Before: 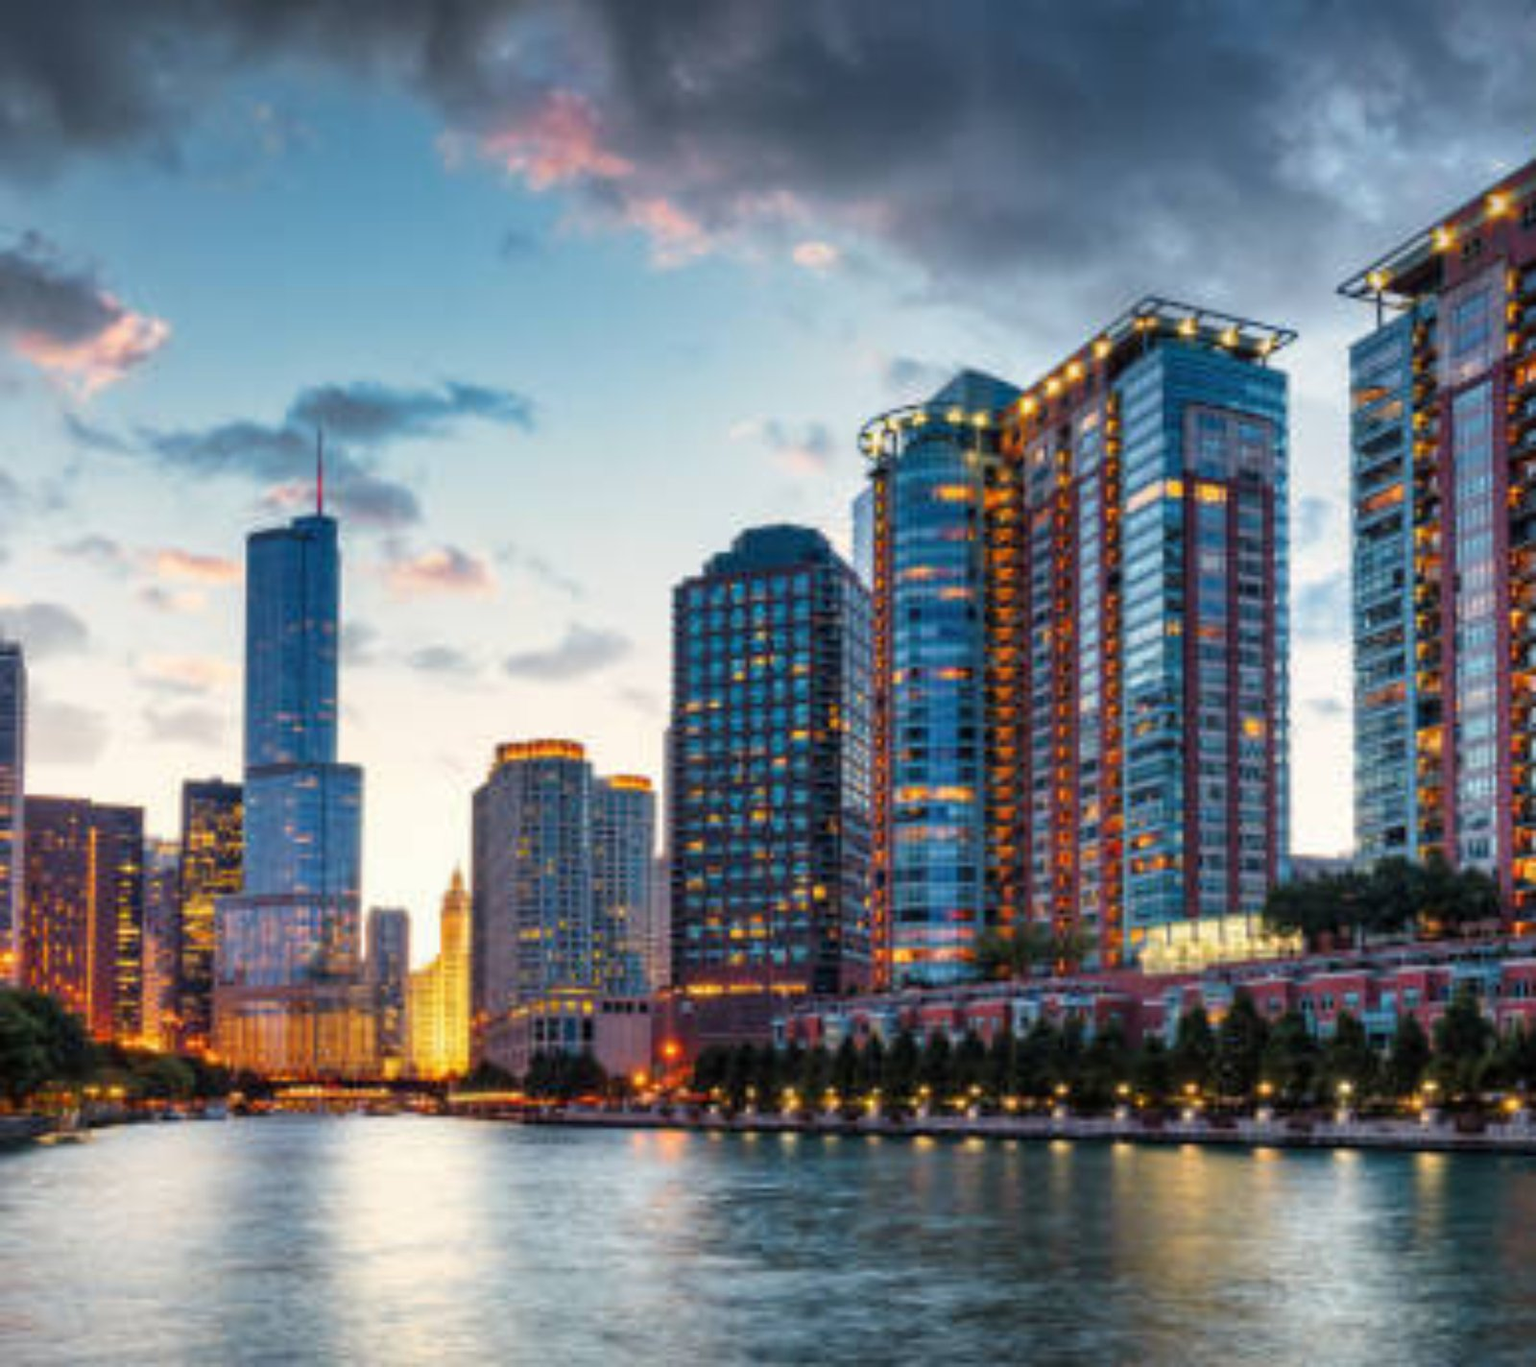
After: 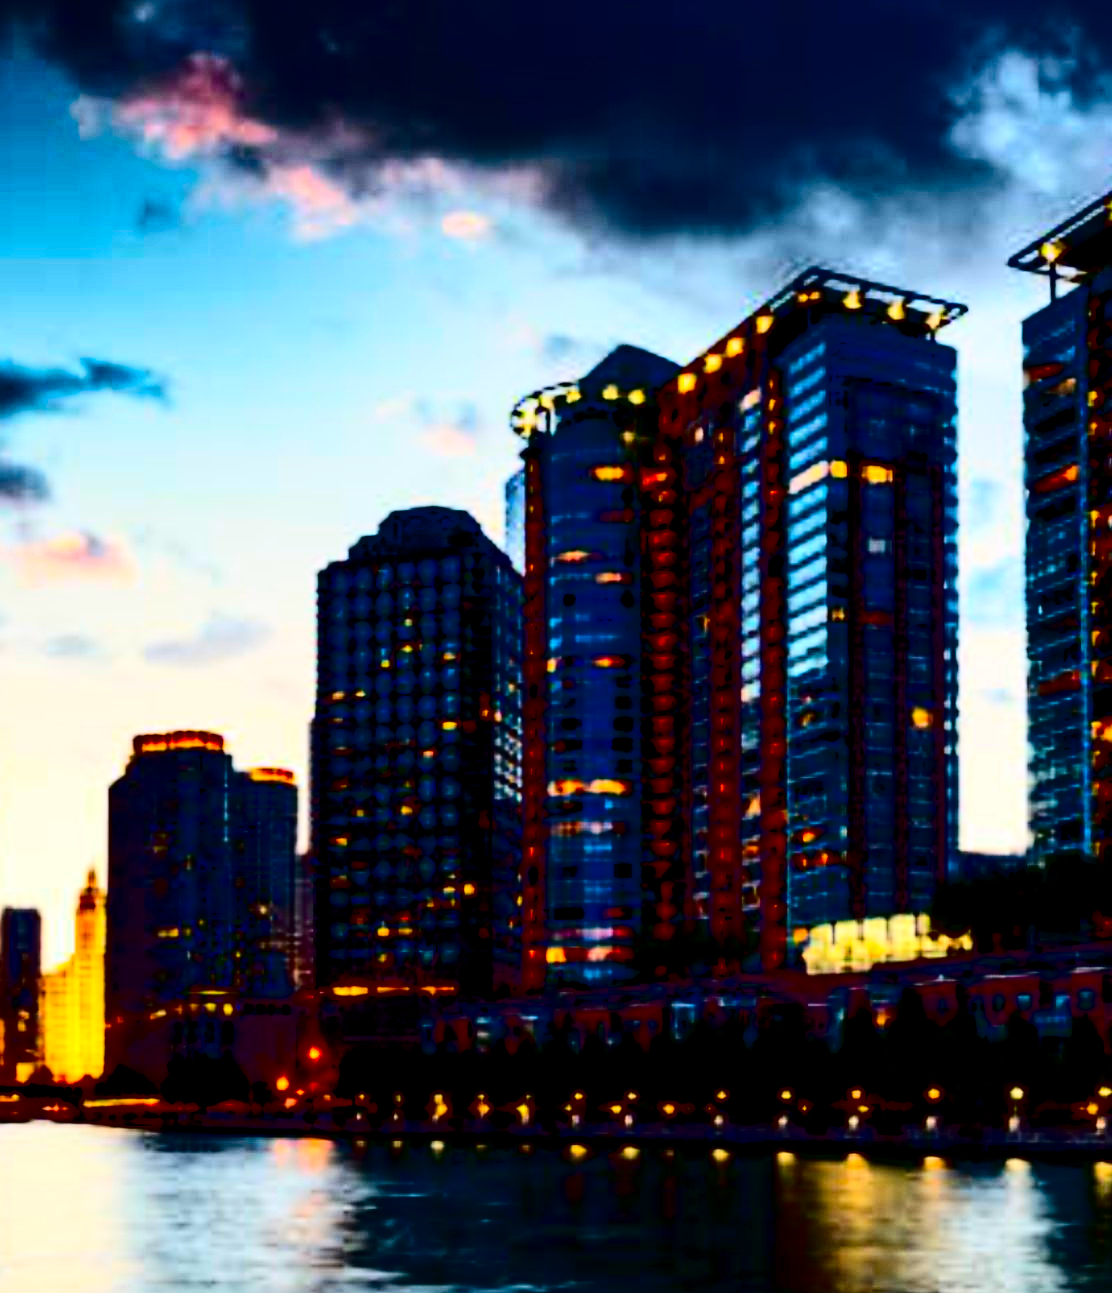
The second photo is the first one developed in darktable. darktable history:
crop and rotate: left 24.034%, top 2.838%, right 6.406%, bottom 6.299%
contrast brightness saturation: contrast 0.77, brightness -1, saturation 1
